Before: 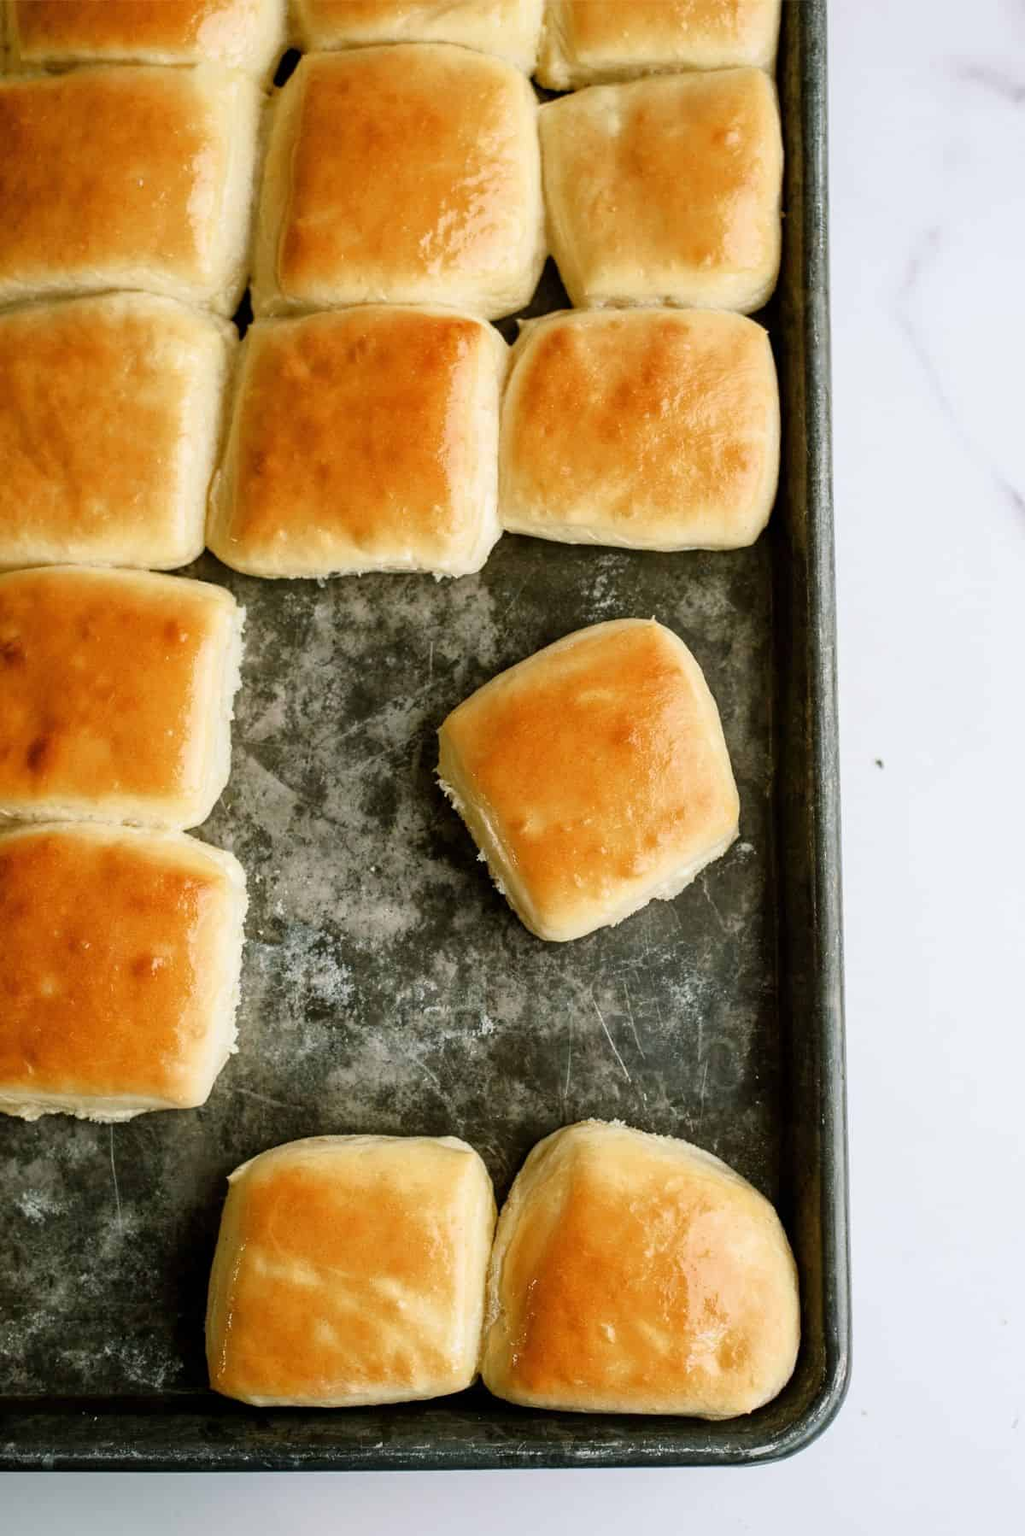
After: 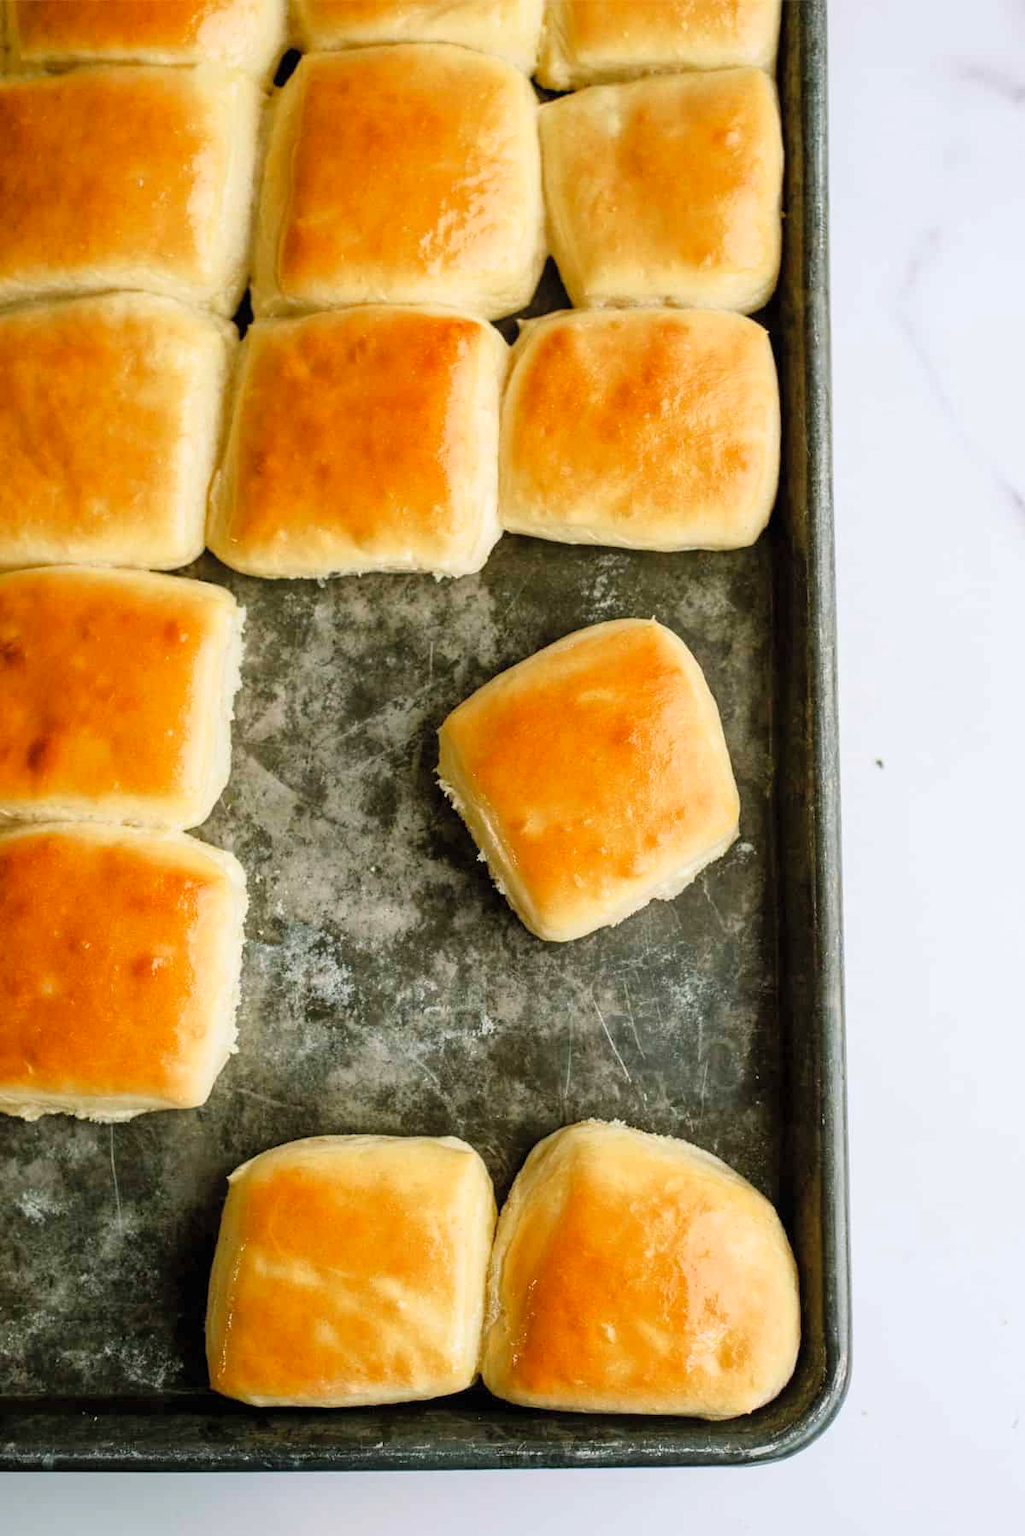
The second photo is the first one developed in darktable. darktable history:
contrast brightness saturation: brightness 0.093, saturation 0.192
